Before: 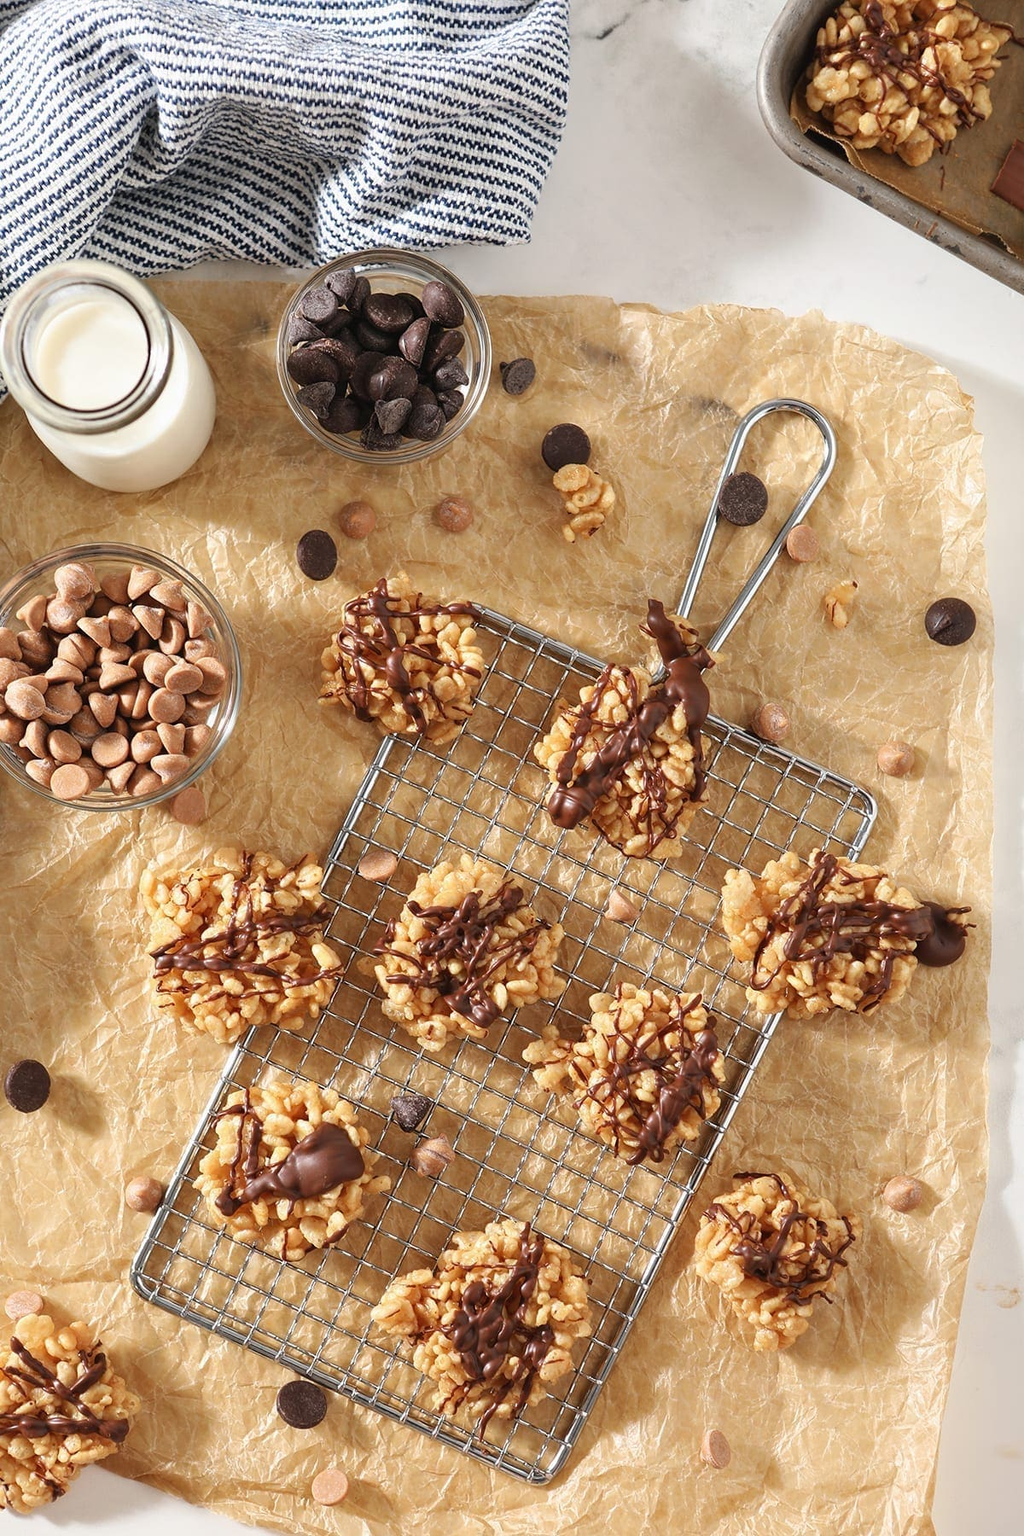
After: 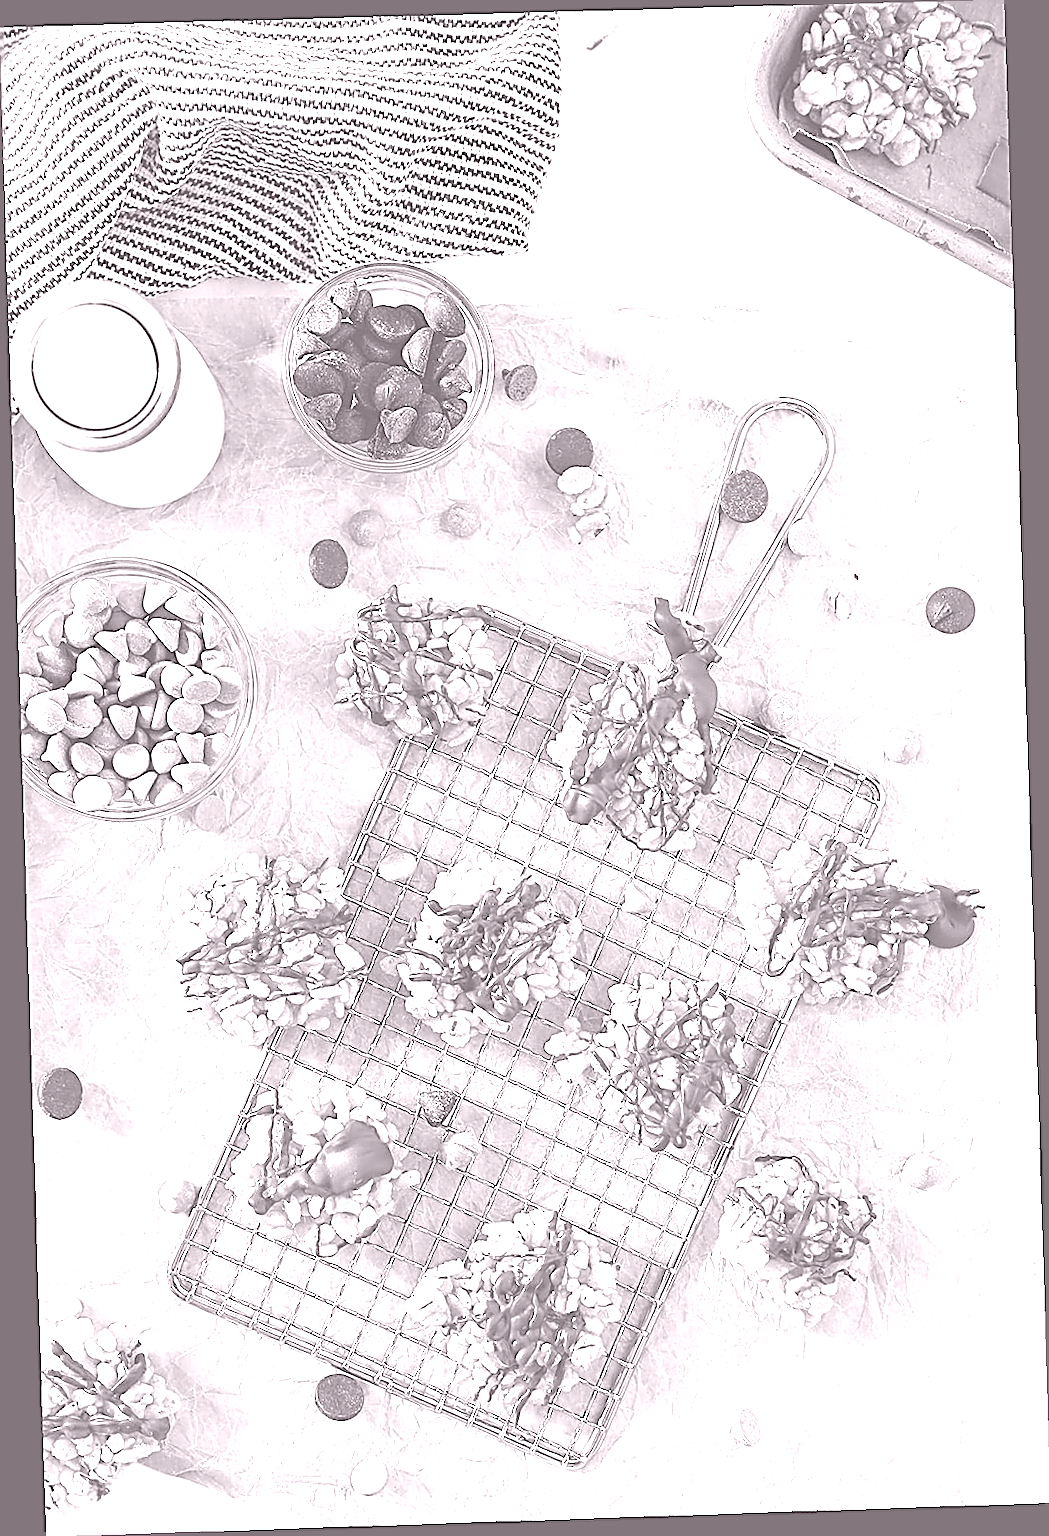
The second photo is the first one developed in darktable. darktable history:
sharpen: amount 2
rotate and perspective: rotation -1.77°, lens shift (horizontal) 0.004, automatic cropping off
colorize: hue 25.2°, saturation 83%, source mix 82%, lightness 79%, version 1
